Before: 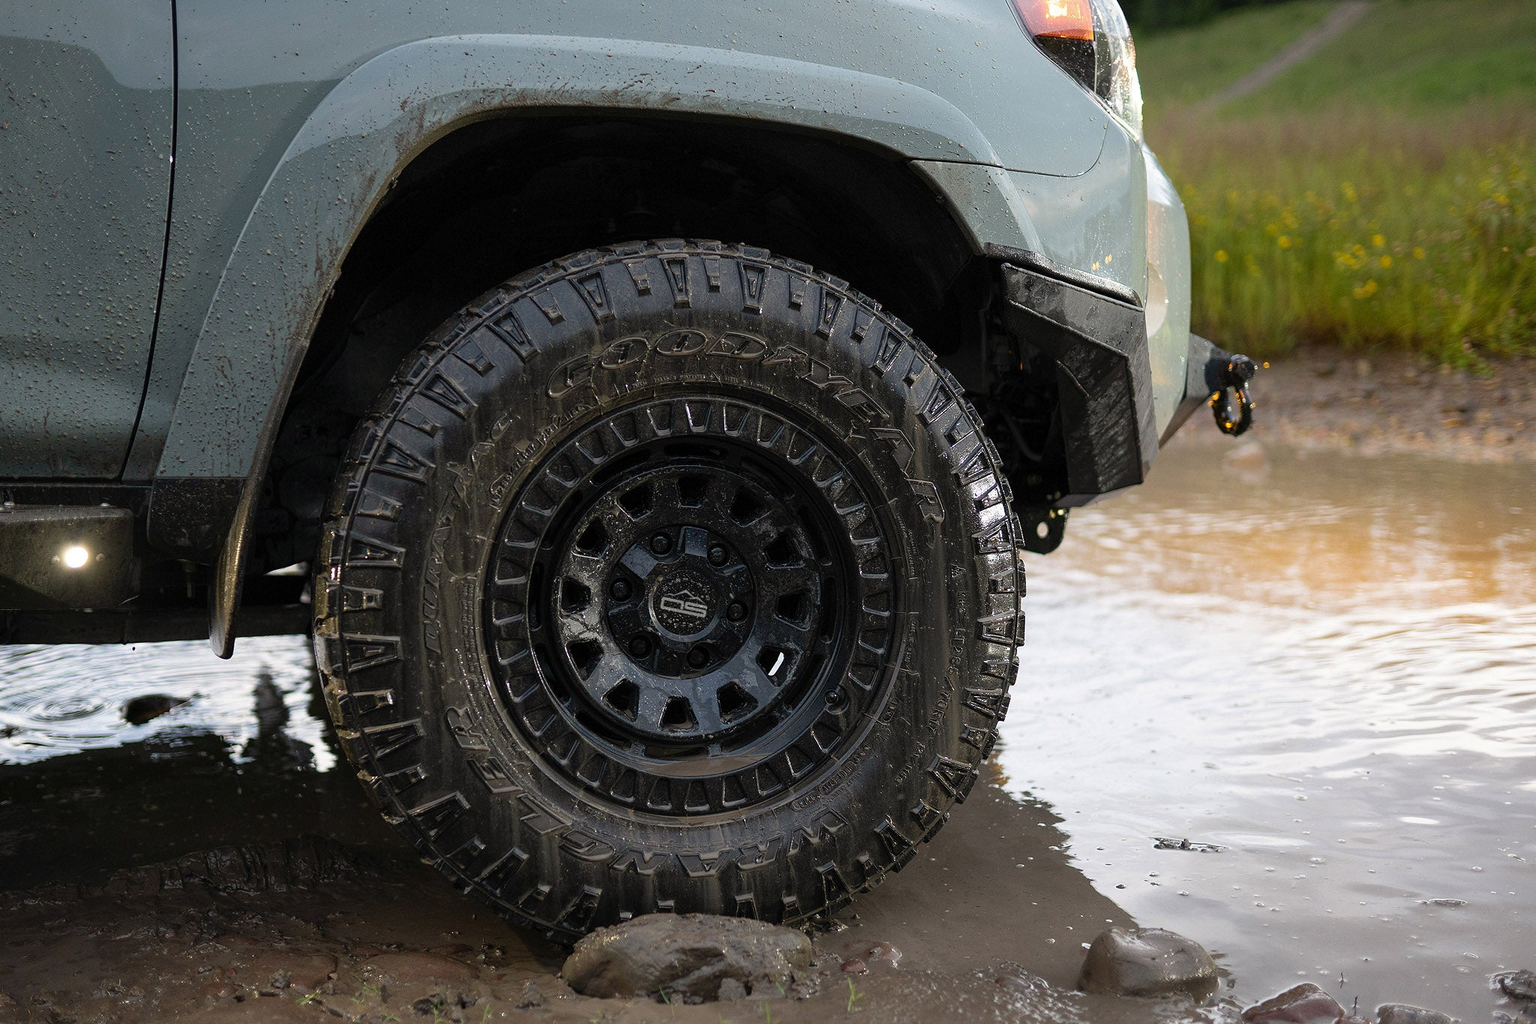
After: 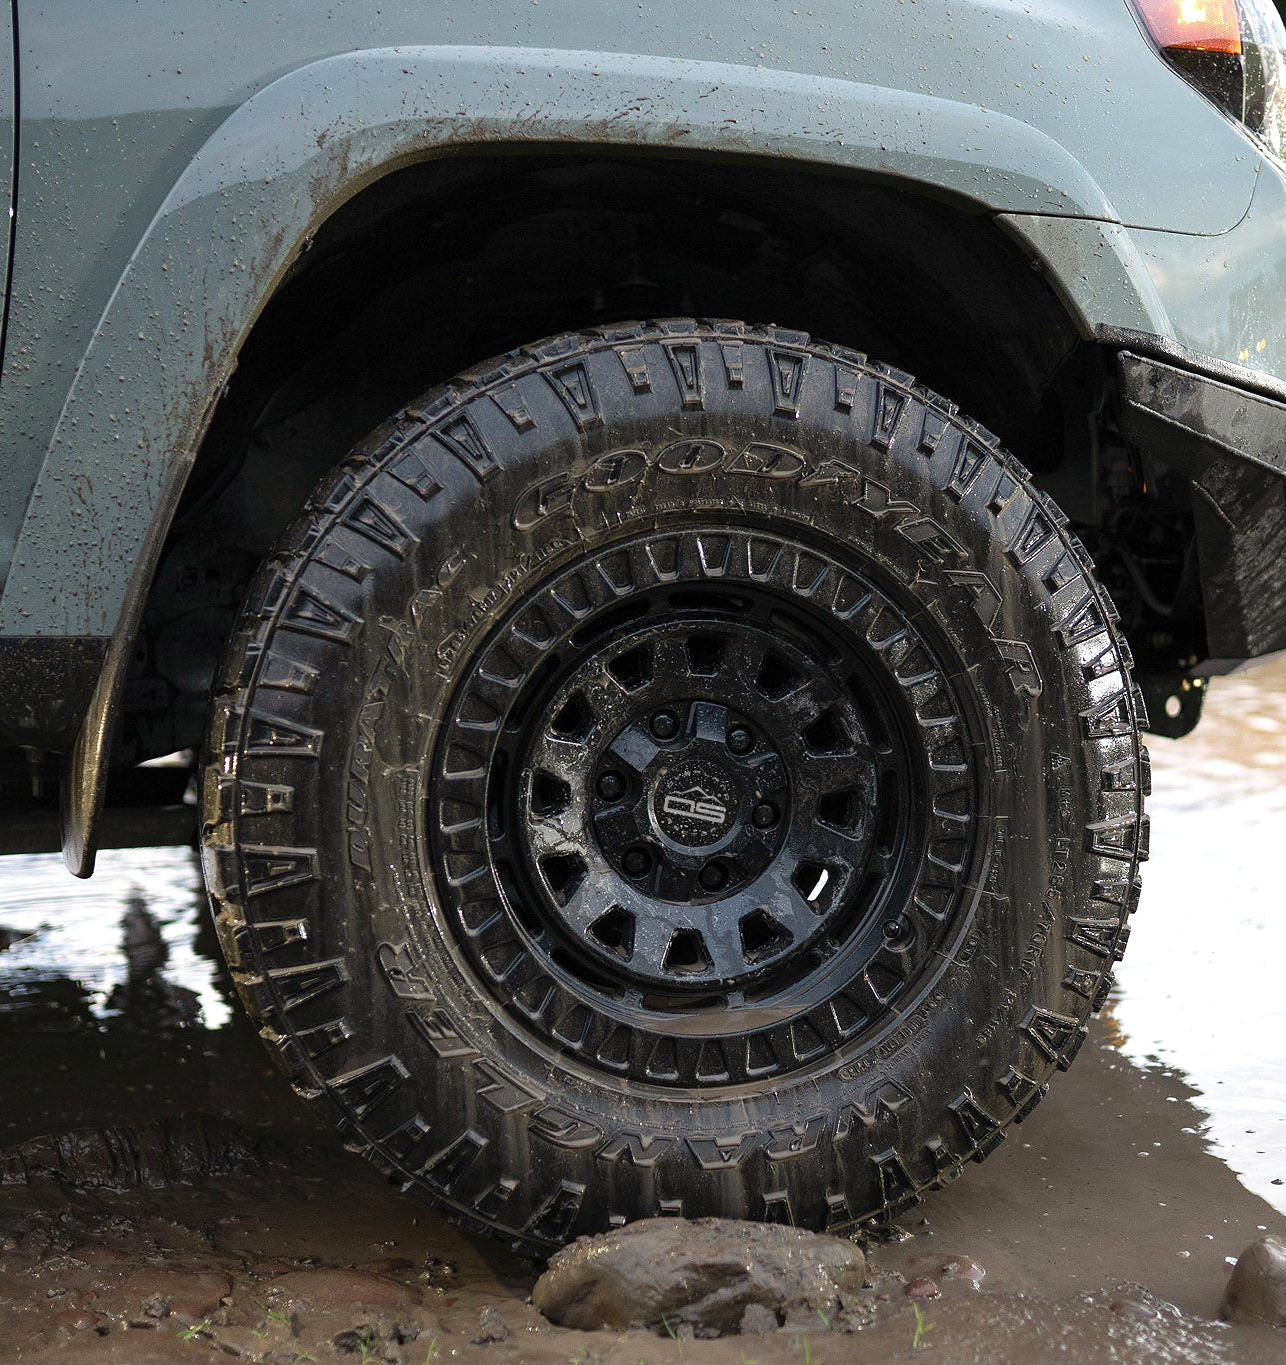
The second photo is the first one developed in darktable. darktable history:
shadows and highlights: shadows 20.91, highlights -35.45, soften with gaussian
crop: left 10.644%, right 26.528%
exposure: exposure 0.376 EV, compensate highlight preservation false
